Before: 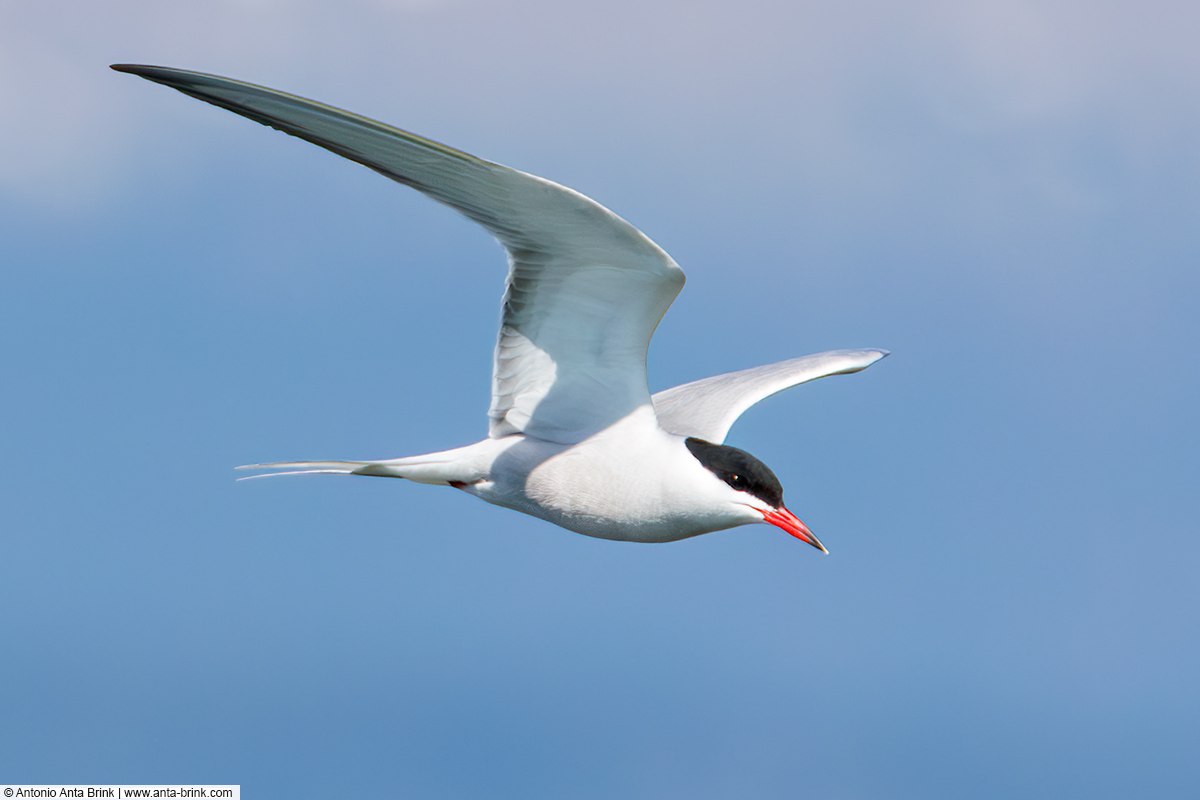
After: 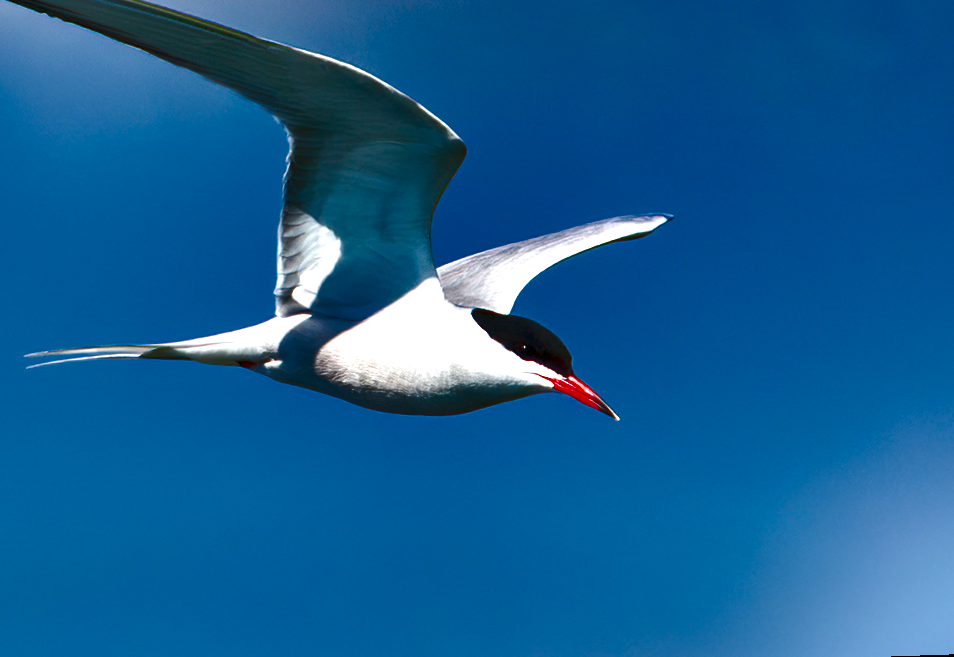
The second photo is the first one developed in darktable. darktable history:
rotate and perspective: rotation -2.12°, lens shift (vertical) 0.009, lens shift (horizontal) -0.008, automatic cropping original format, crop left 0.036, crop right 0.964, crop top 0.05, crop bottom 0.959
crop: left 16.315%, top 14.246%
shadows and highlights: radius 123.98, shadows 100, white point adjustment -3, highlights -100, highlights color adjustment 89.84%, soften with gaussian
exposure: exposure 0.6 EV, compensate highlight preservation false
